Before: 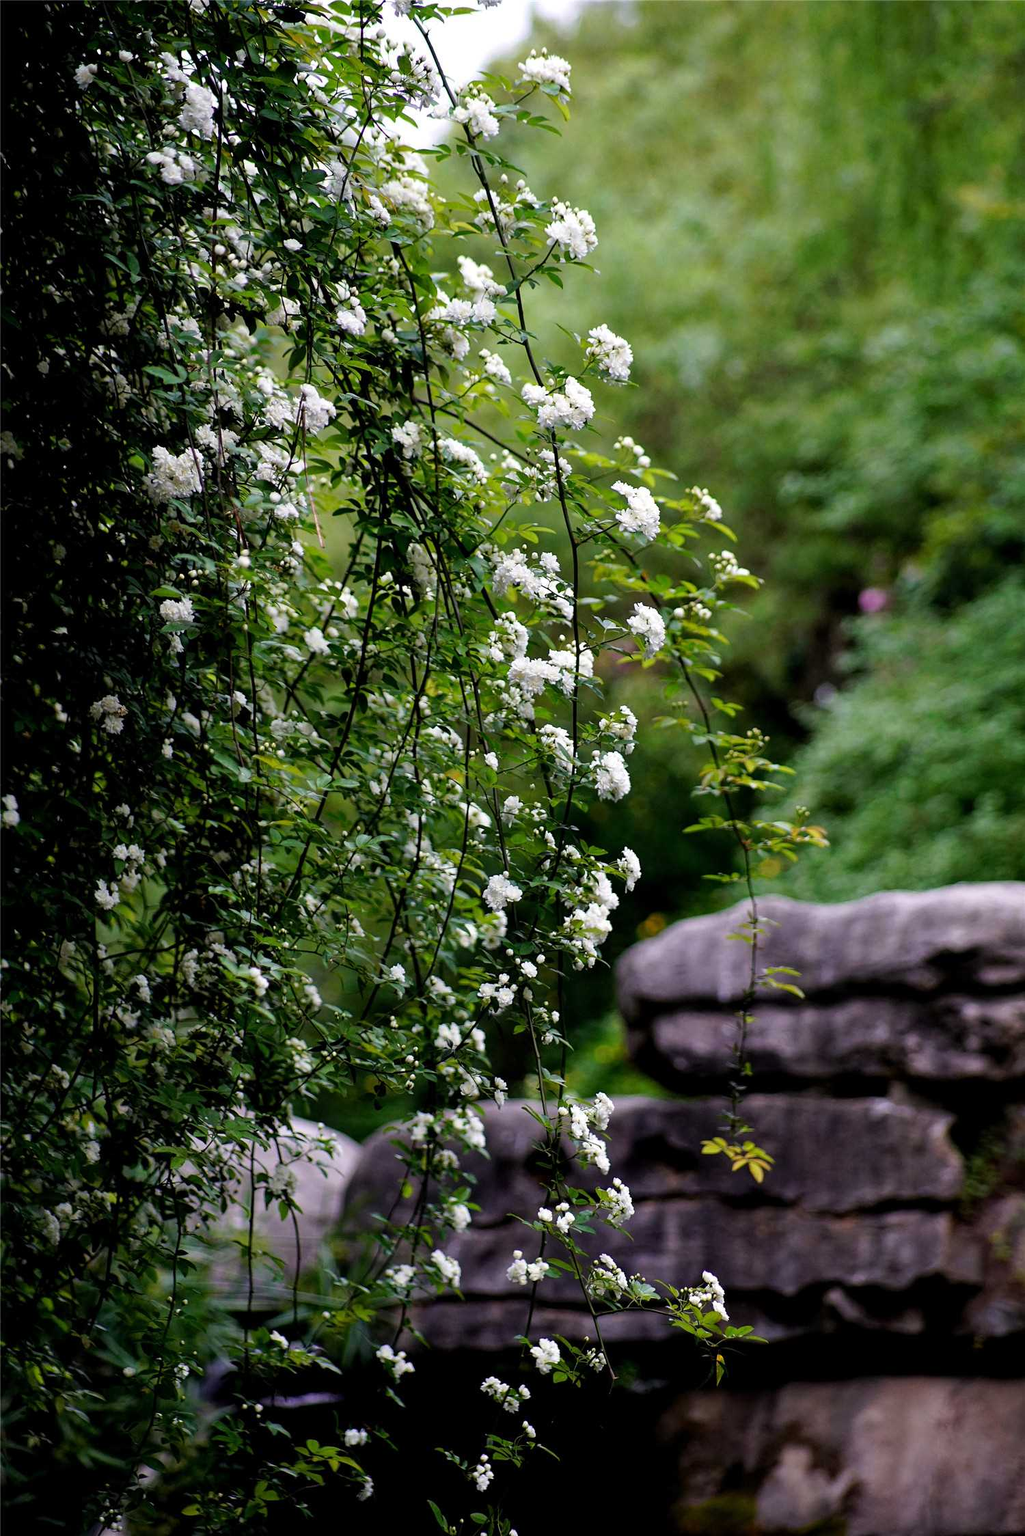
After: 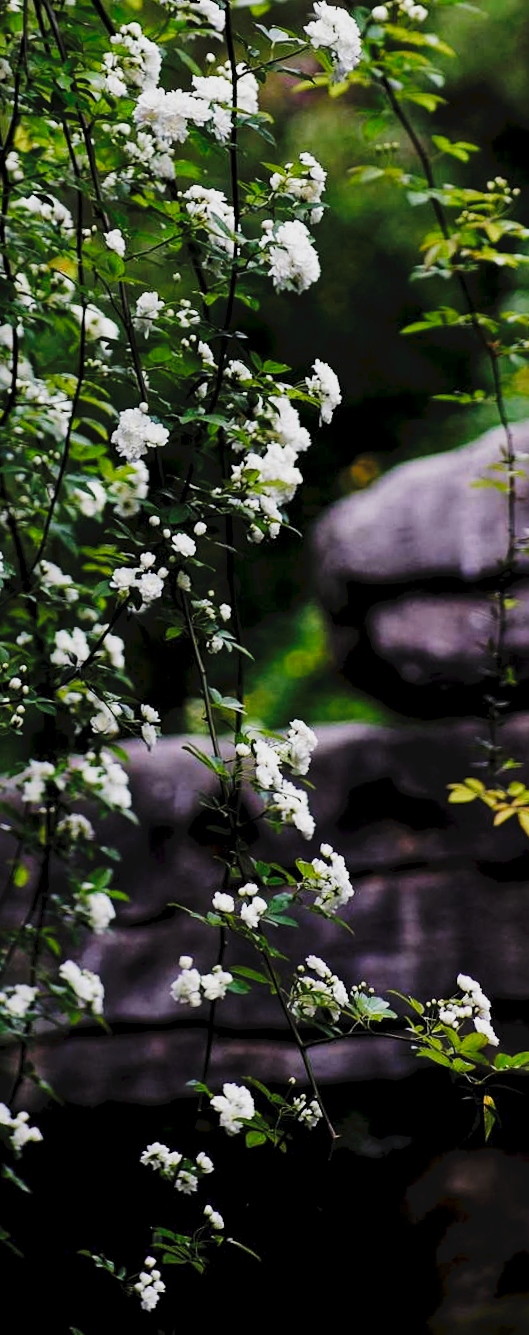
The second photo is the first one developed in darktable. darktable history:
tone curve: curves: ch0 [(0, 0) (0.003, 0.049) (0.011, 0.052) (0.025, 0.061) (0.044, 0.08) (0.069, 0.101) (0.1, 0.119) (0.136, 0.139) (0.177, 0.172) (0.224, 0.222) (0.277, 0.292) (0.335, 0.367) (0.399, 0.444) (0.468, 0.538) (0.543, 0.623) (0.623, 0.713) (0.709, 0.784) (0.801, 0.844) (0.898, 0.916) (1, 1)], preserve colors none
rotate and perspective: rotation -2.56°, automatic cropping off
filmic rgb: middle gray luminance 21.73%, black relative exposure -14 EV, white relative exposure 2.96 EV, threshold 6 EV, target black luminance 0%, hardness 8.81, latitude 59.69%, contrast 1.208, highlights saturation mix 5%, shadows ↔ highlights balance 41.6%, add noise in highlights 0, color science v3 (2019), use custom middle-gray values true, iterations of high-quality reconstruction 0, contrast in highlights soft, enable highlight reconstruction true
crop: left 40.878%, top 39.176%, right 25.993%, bottom 3.081%
